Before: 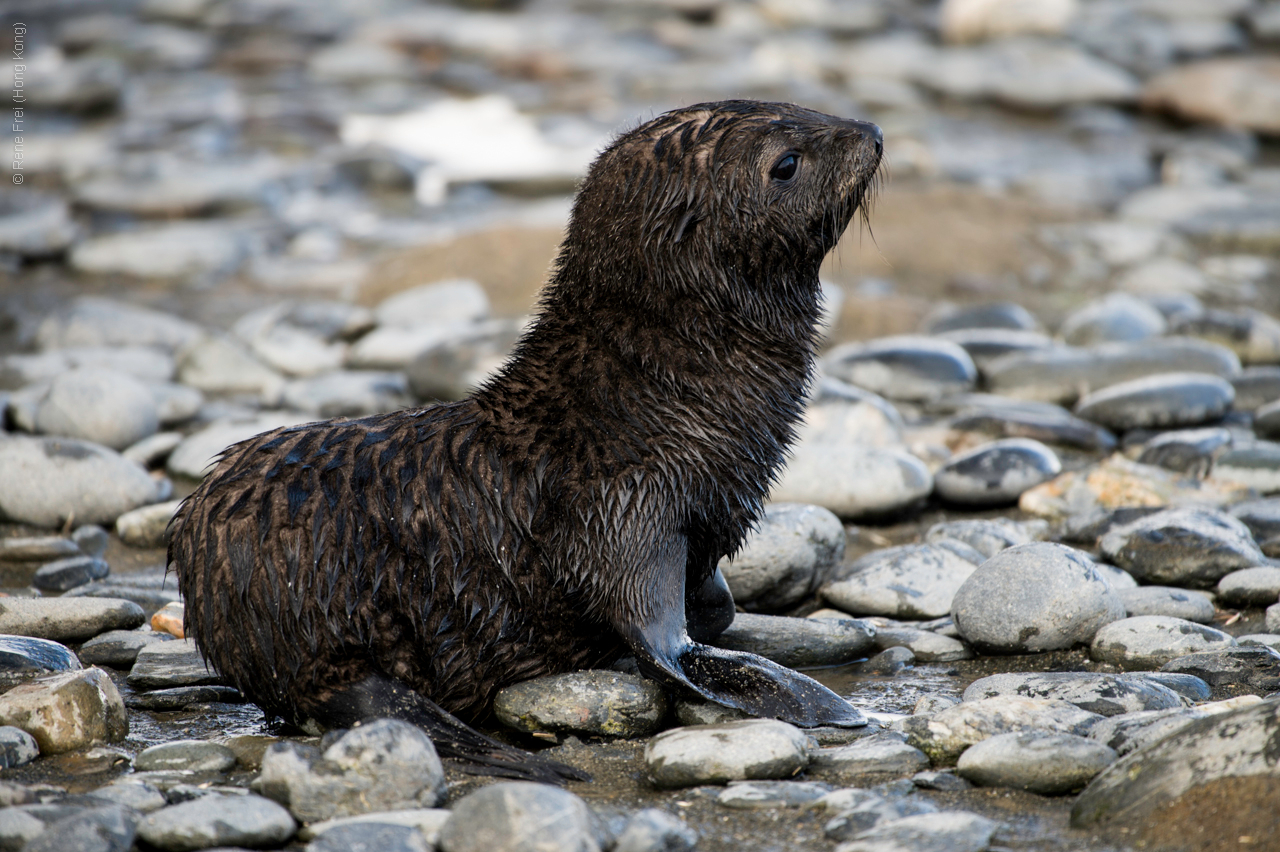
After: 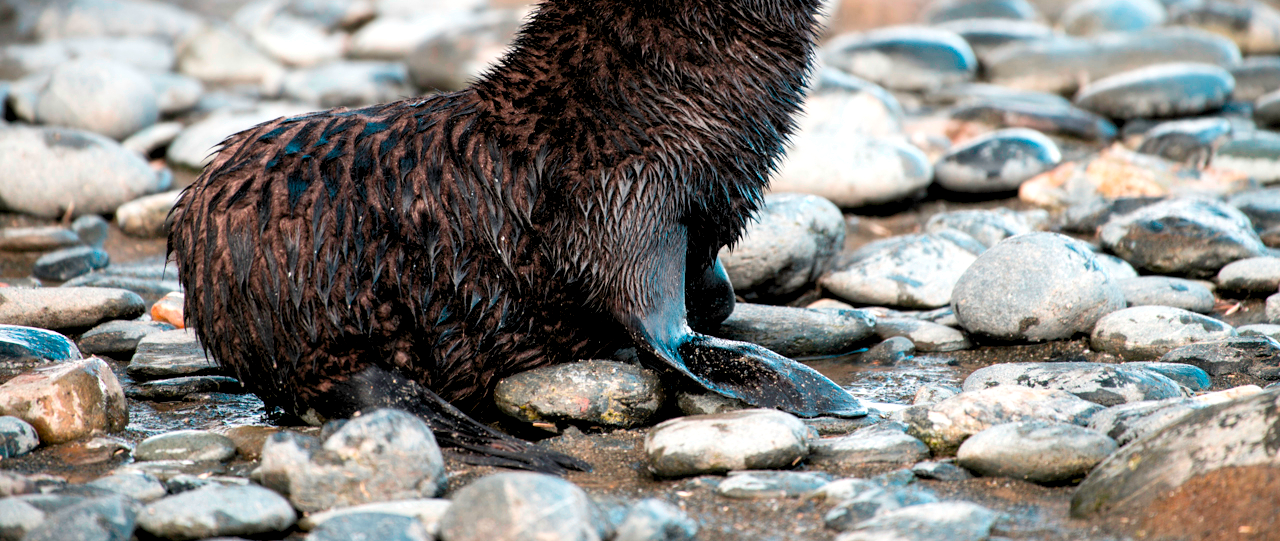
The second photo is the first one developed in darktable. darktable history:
crop and rotate: top 36.435%
levels: levels [0.055, 0.477, 0.9]
